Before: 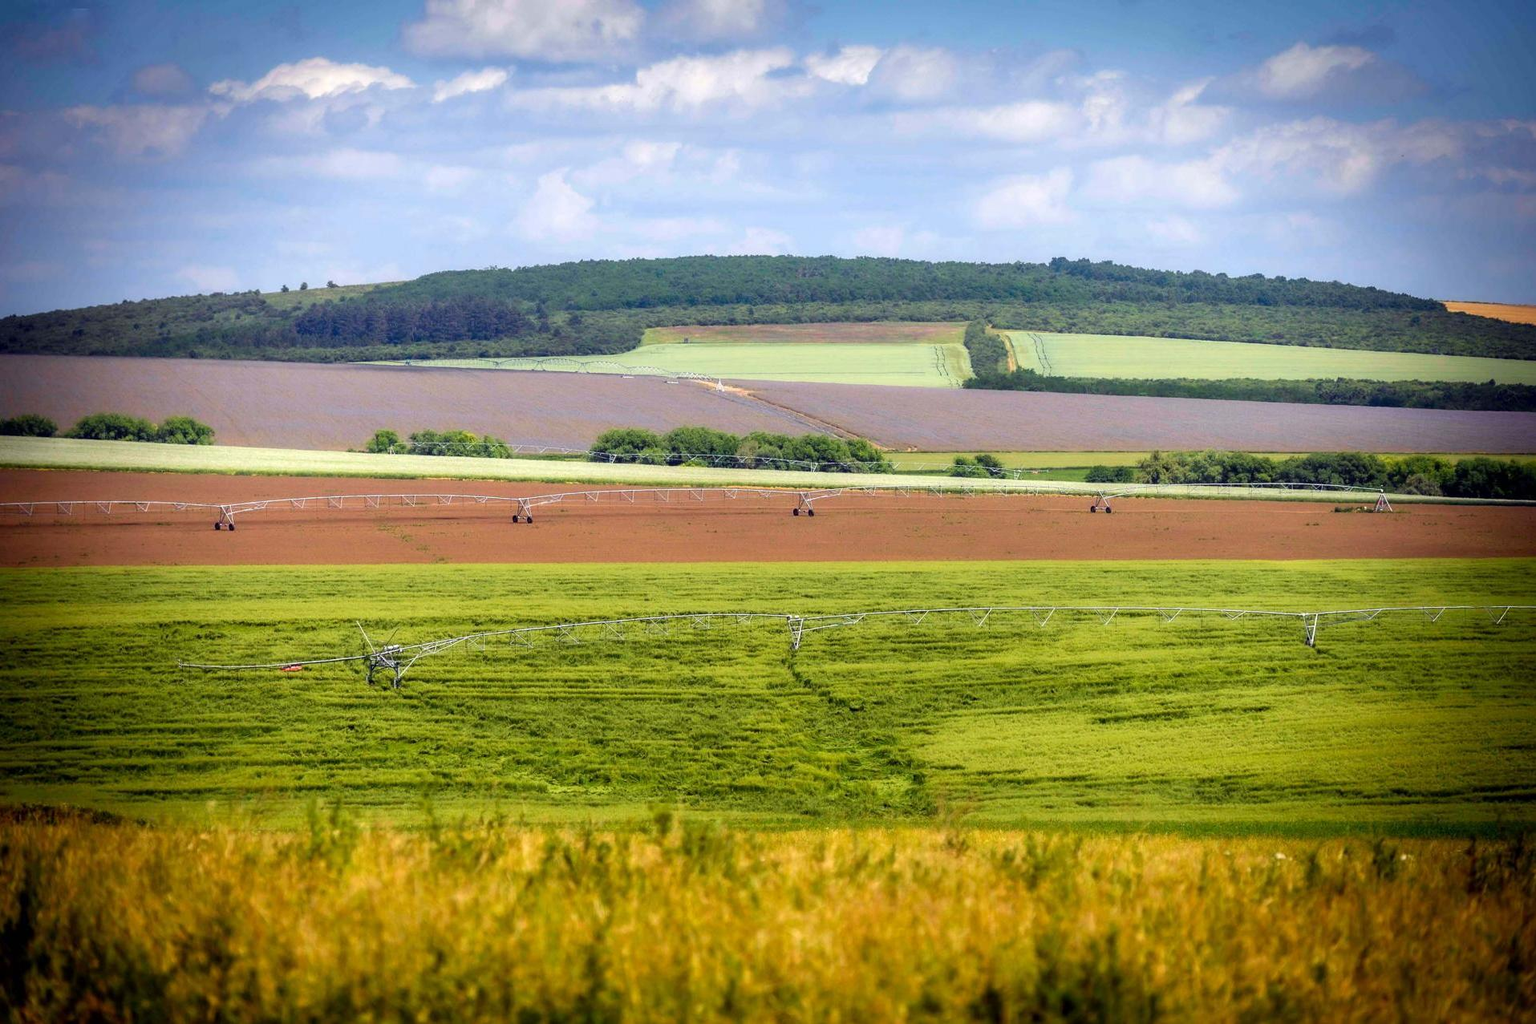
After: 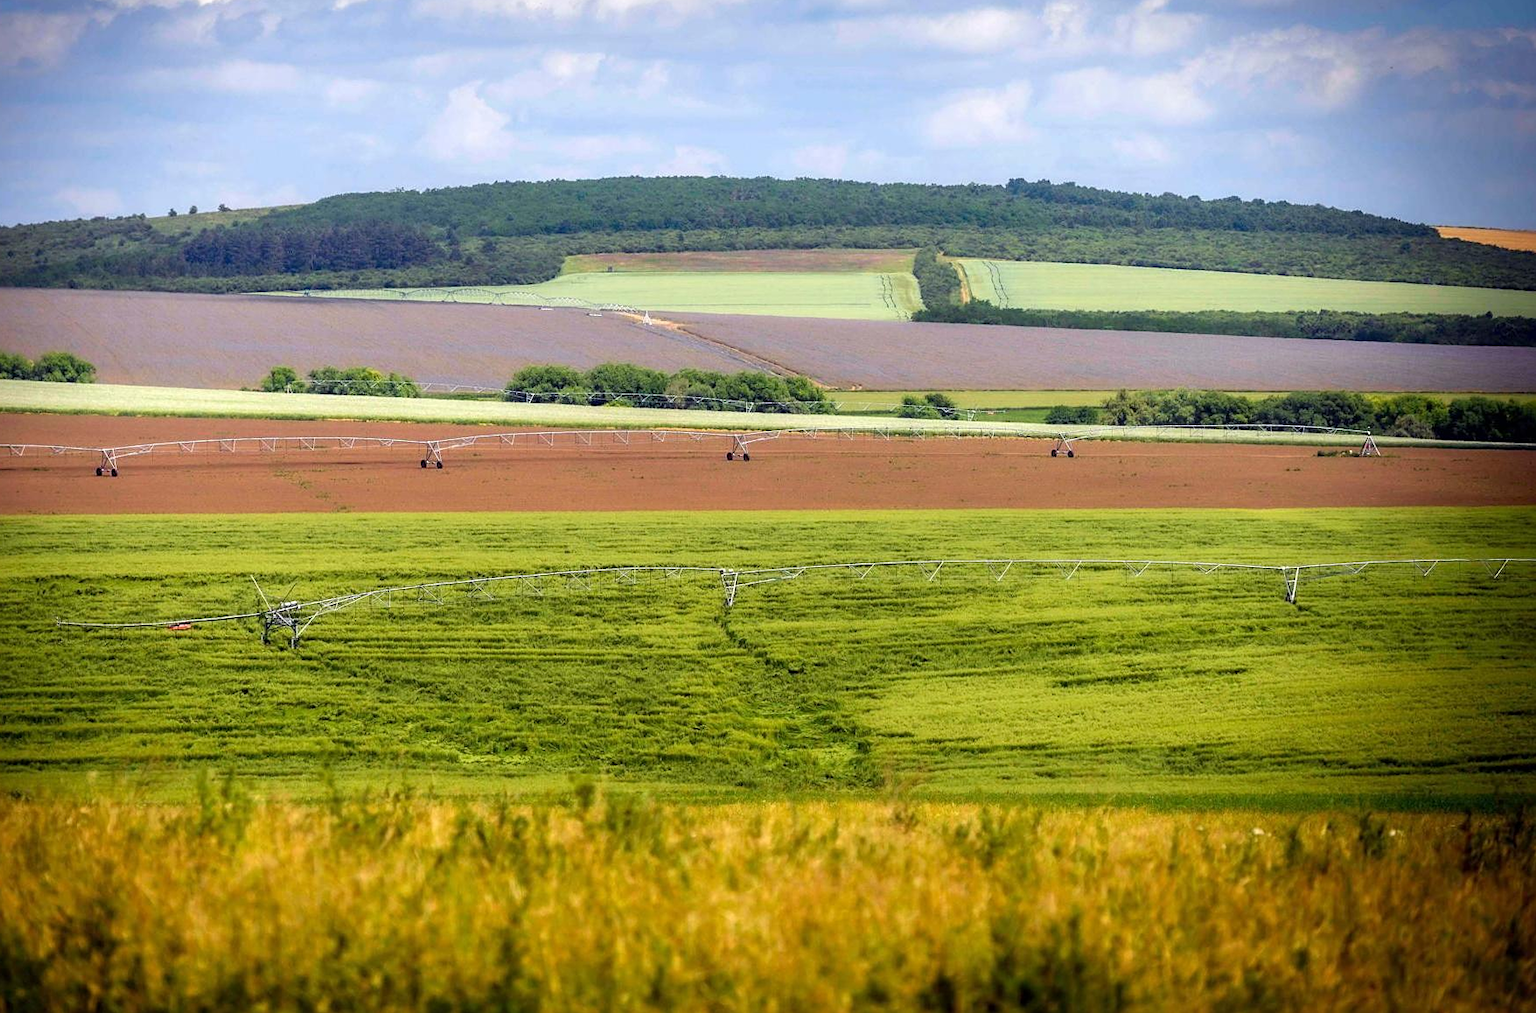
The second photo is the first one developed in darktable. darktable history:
sharpen: amount 0.2
crop and rotate: left 8.262%, top 9.226%
